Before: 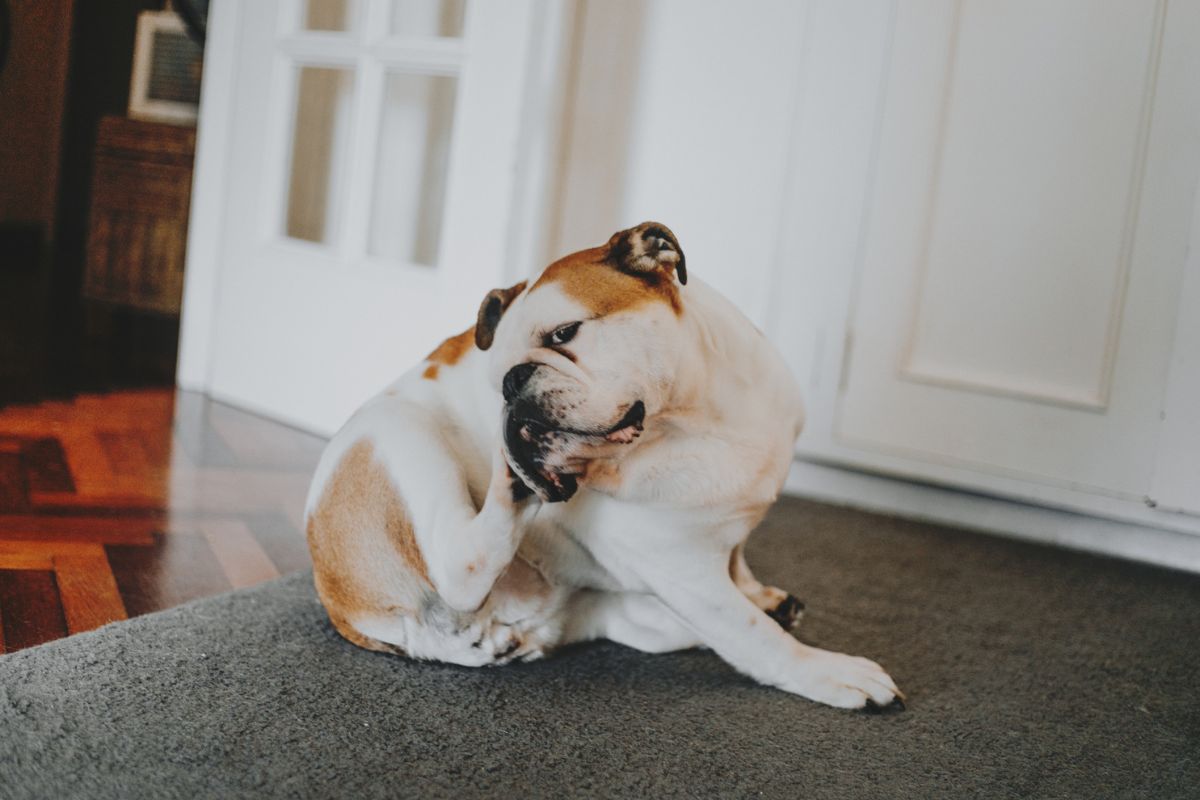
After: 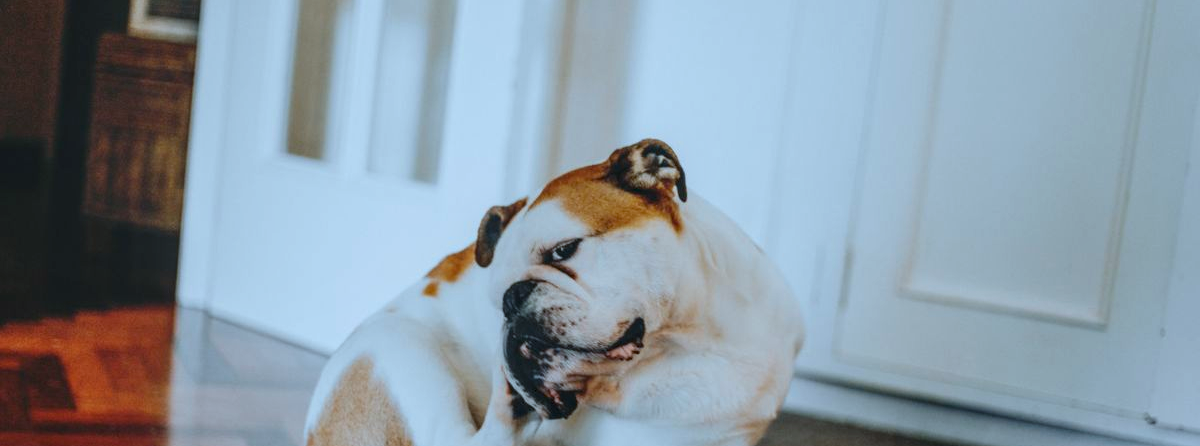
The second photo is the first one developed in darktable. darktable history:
color balance rgb: perceptual saturation grading › global saturation 30.677%
local contrast: on, module defaults
color calibration: illuminant Planckian (black body), x 0.378, y 0.375, temperature 4071.44 K, gamut compression 2.98
crop and rotate: top 10.485%, bottom 33.674%
